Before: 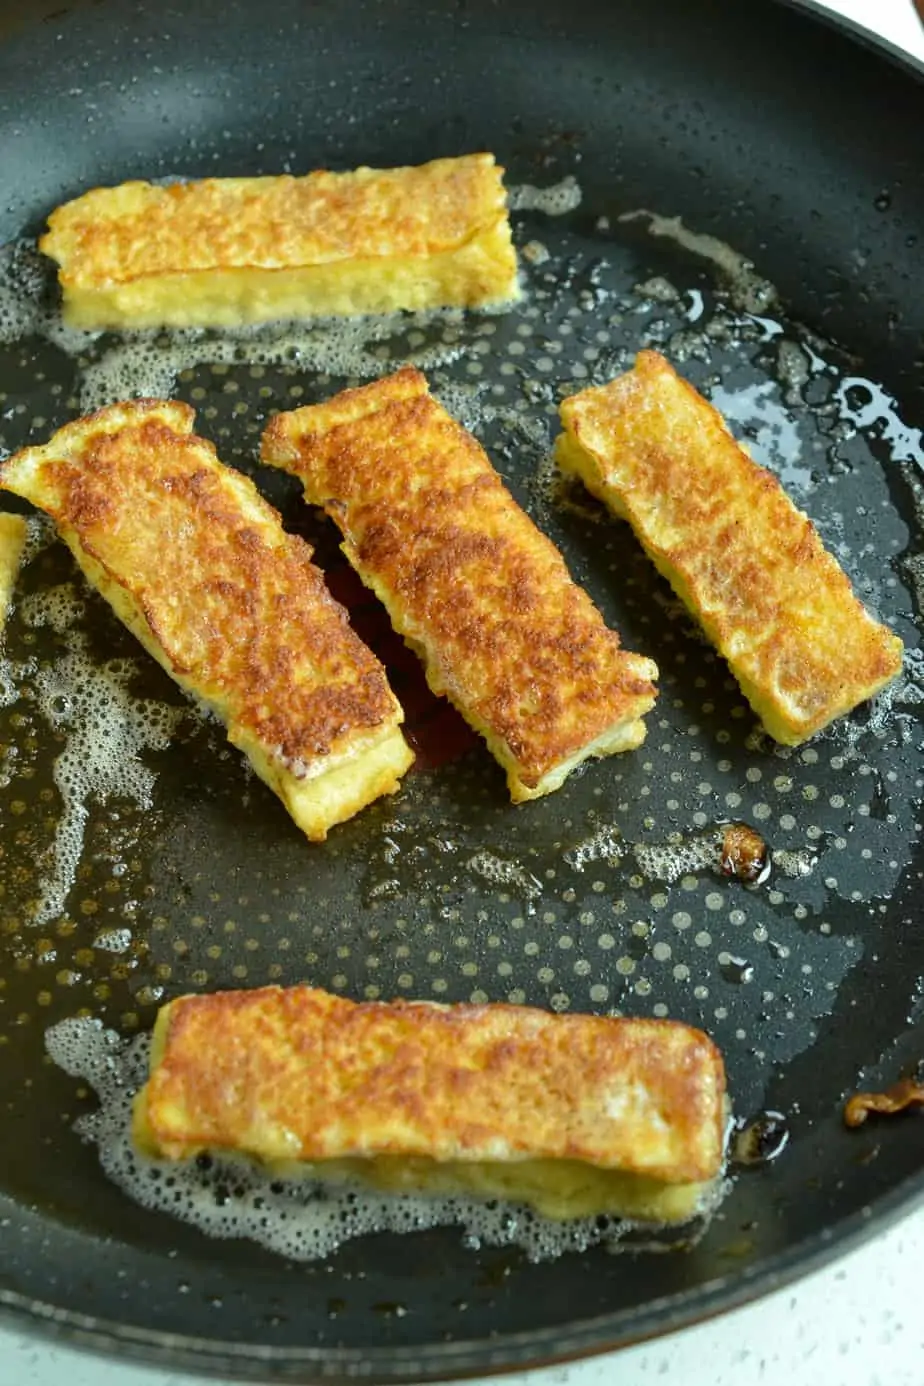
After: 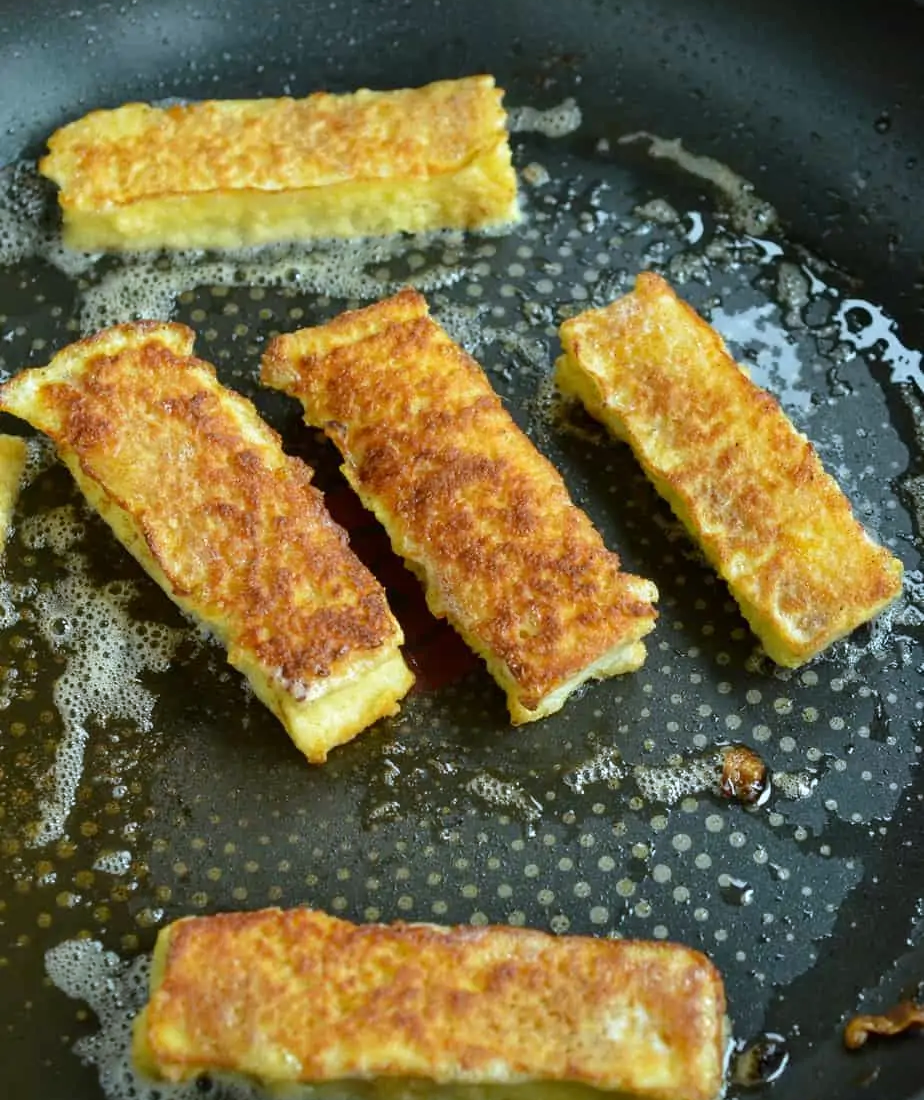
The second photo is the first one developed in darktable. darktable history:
white balance: red 0.984, blue 1.059
crop and rotate: top 5.667%, bottom 14.937%
